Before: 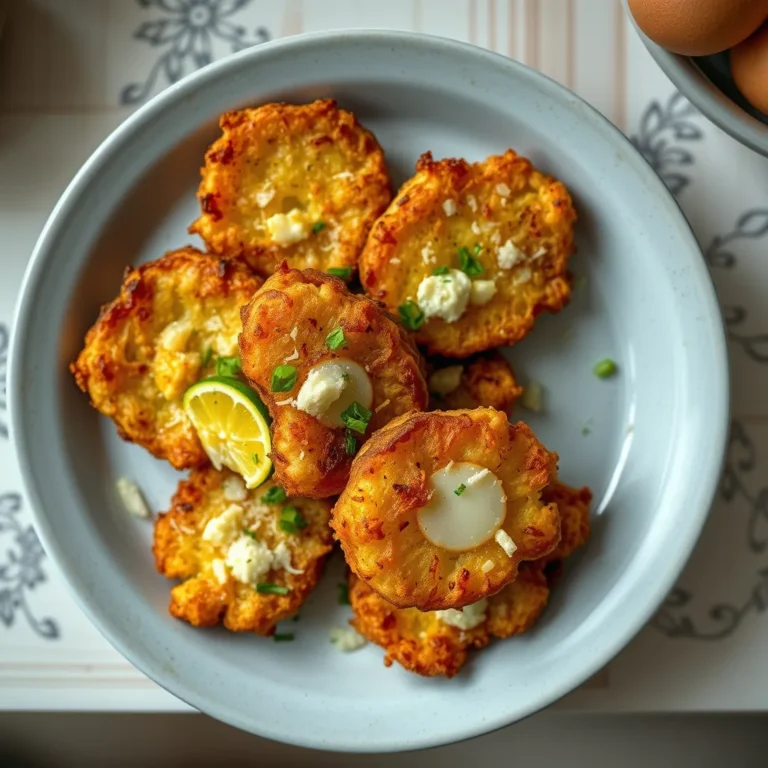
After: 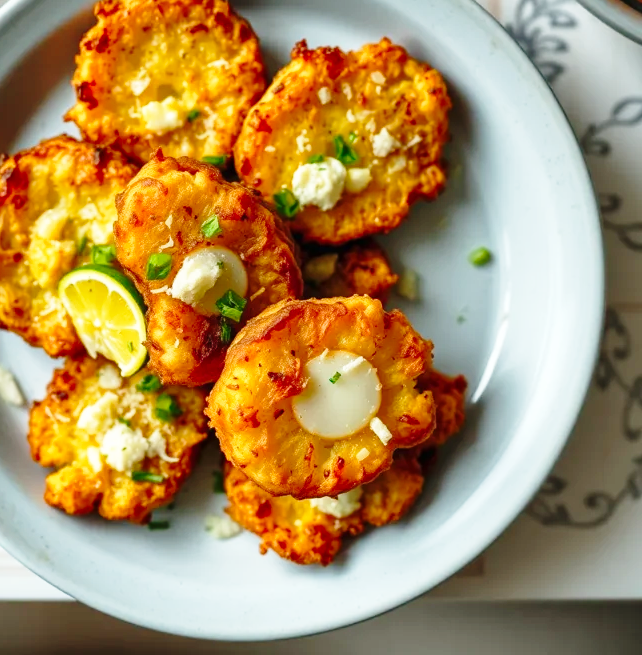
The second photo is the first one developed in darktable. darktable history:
crop: left 16.284%, top 14.628%
shadows and highlights: soften with gaussian
base curve: curves: ch0 [(0, 0) (0.028, 0.03) (0.121, 0.232) (0.46, 0.748) (0.859, 0.968) (1, 1)], preserve colors none
